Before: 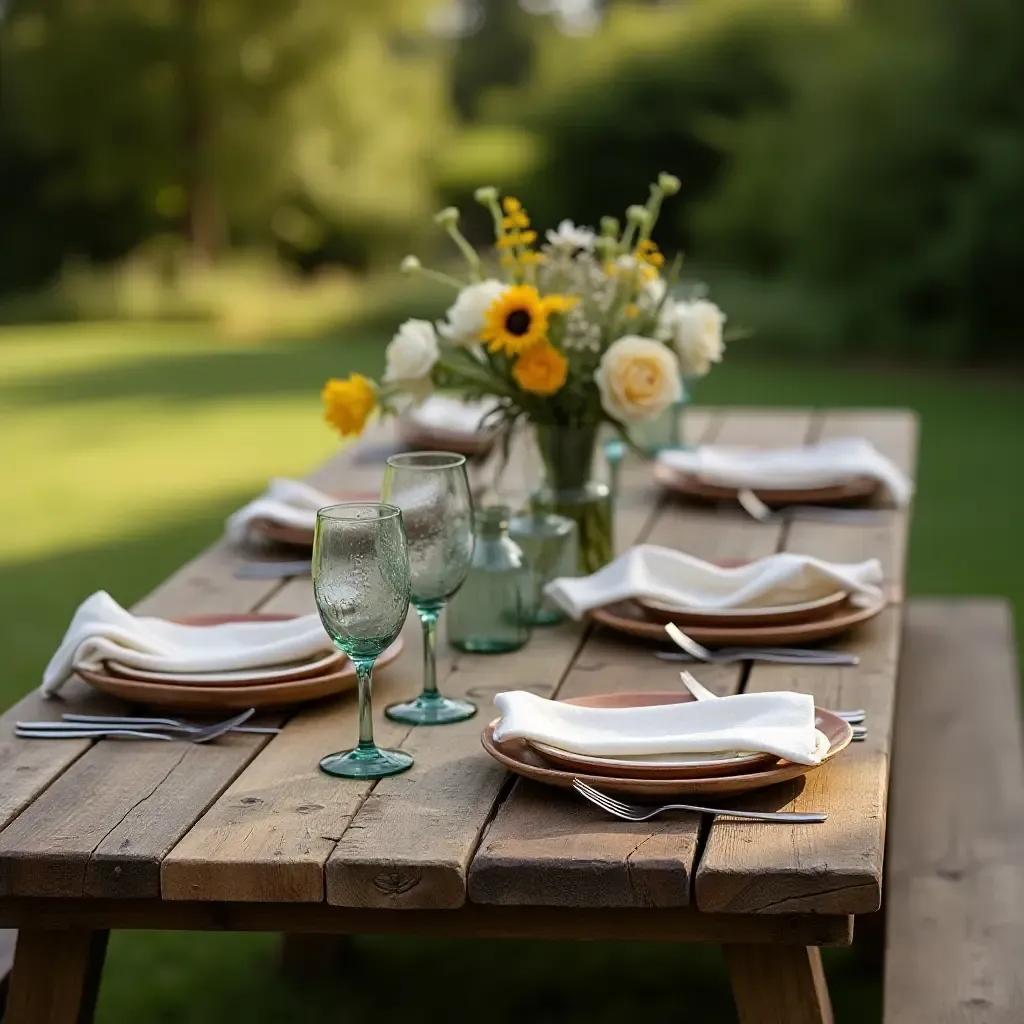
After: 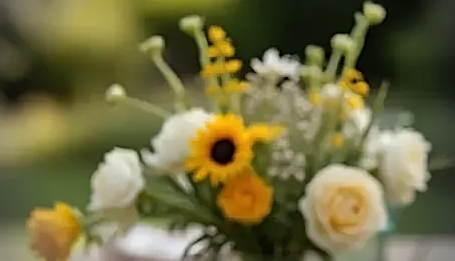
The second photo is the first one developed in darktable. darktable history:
crop: left 28.876%, top 16.79%, right 26.687%, bottom 57.643%
sharpen: amount 0.601
shadows and highlights: soften with gaussian
exposure: exposure 0.082 EV, compensate exposure bias true, compensate highlight preservation false
vignetting: fall-off radius 31.36%, brightness -0.44, saturation -0.686, unbound false
